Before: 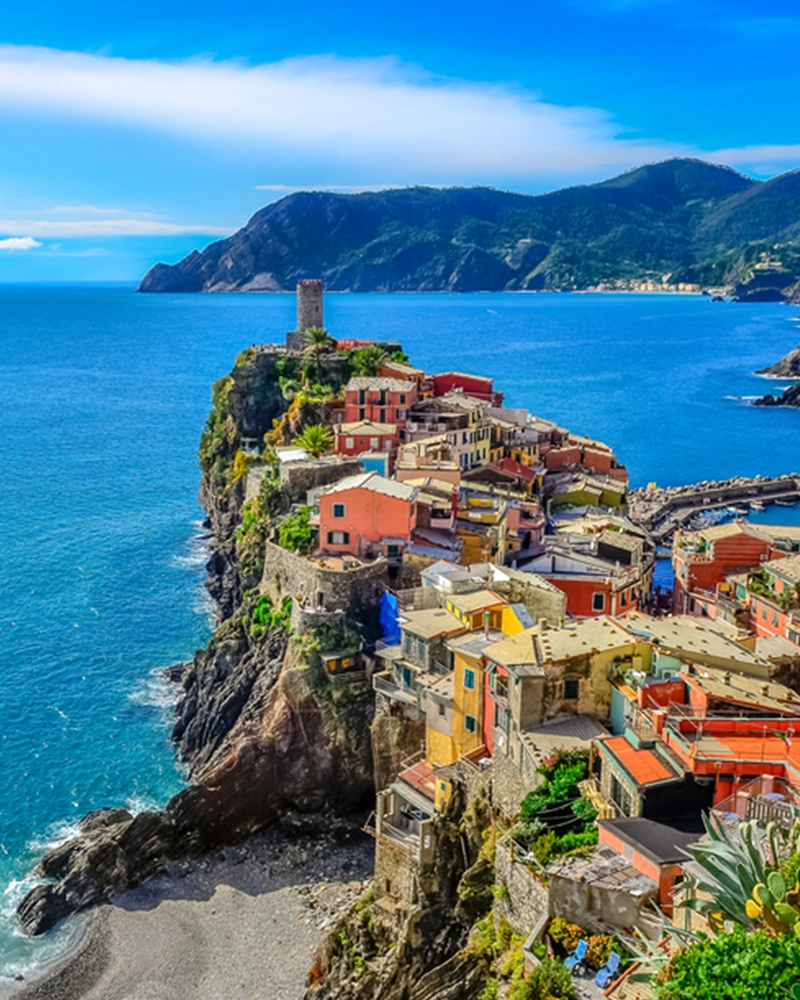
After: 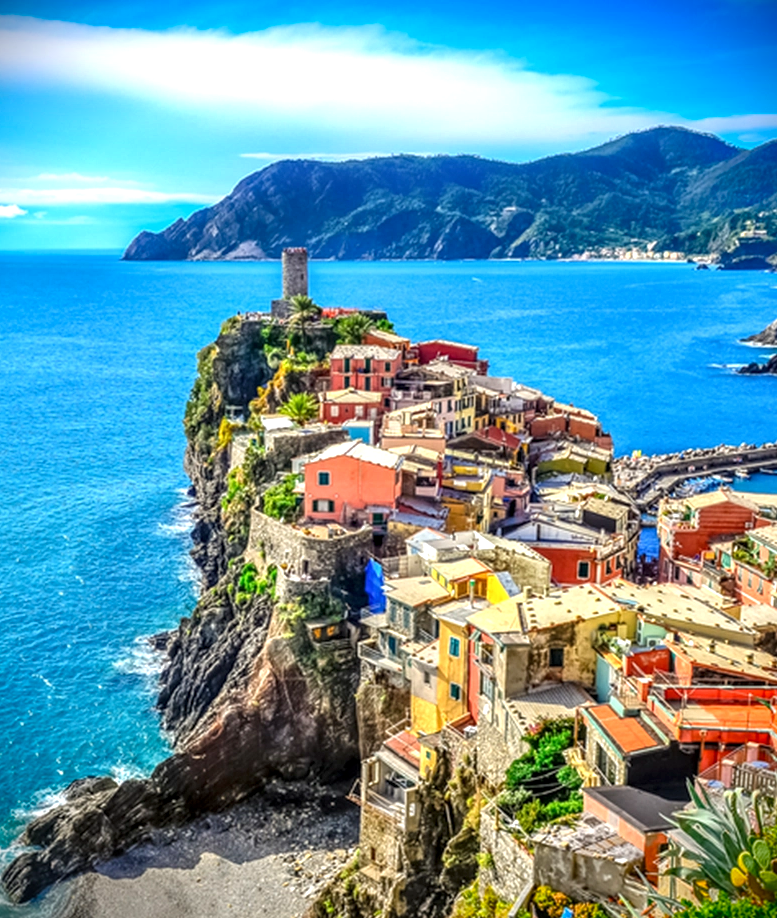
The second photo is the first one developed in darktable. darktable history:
exposure: exposure 0.694 EV, compensate highlight preservation false
vignetting: fall-off start 91.23%, brightness -0.987, saturation 0.489
crop: left 1.921%, top 3.213%, right 0.895%, bottom 4.923%
local contrast: detail 130%
